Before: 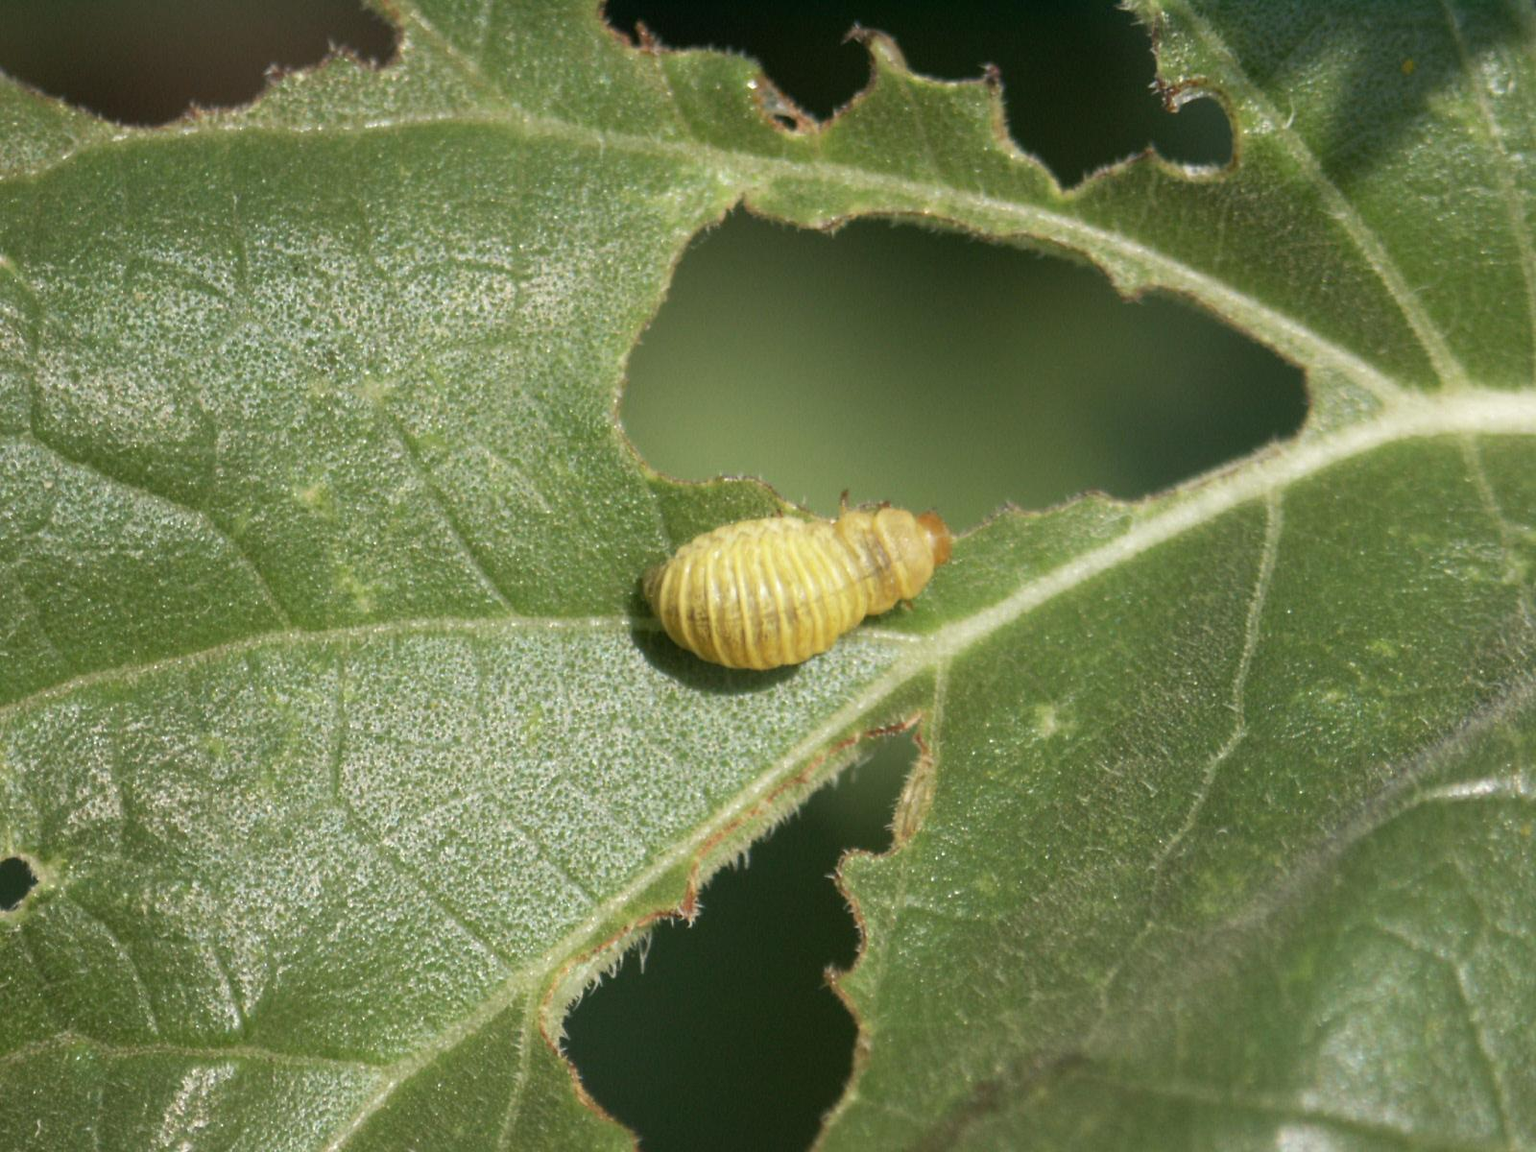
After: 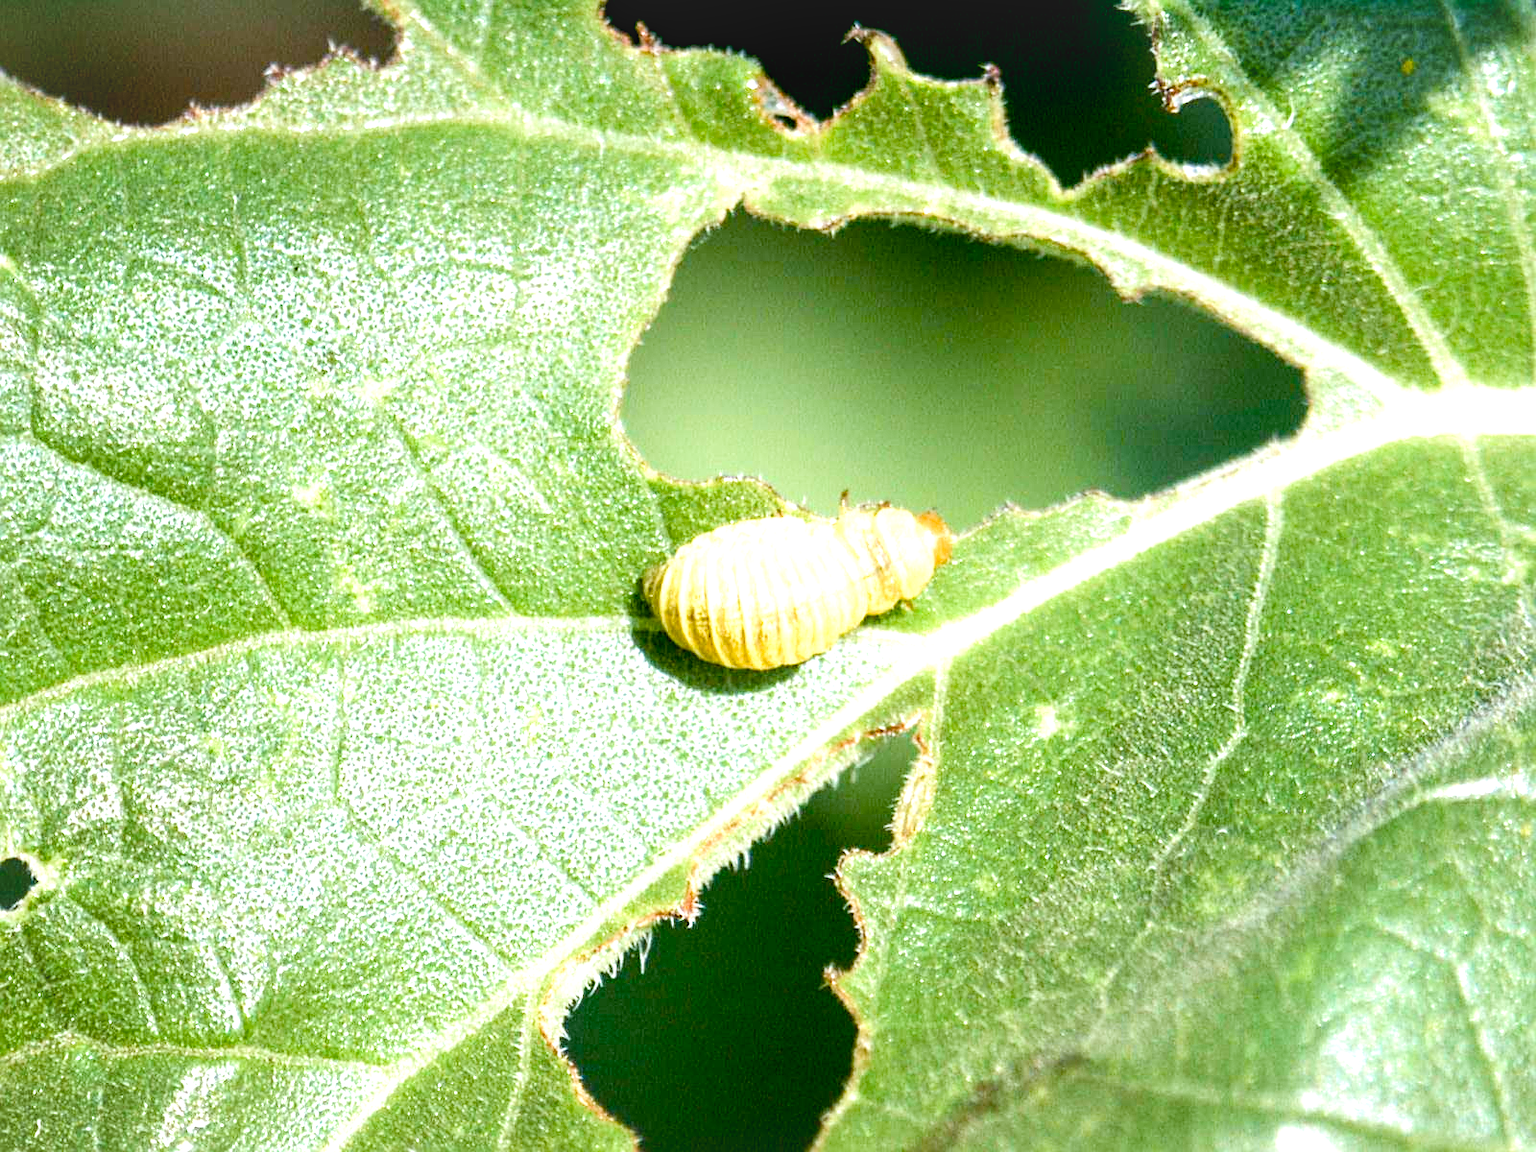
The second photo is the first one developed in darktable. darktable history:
local contrast: on, module defaults
color calibration: illuminant as shot in camera, x 0.37, y 0.382, temperature 4318.64 K
vignetting: fall-off start 84.37%, fall-off radius 80.61%, brightness 0.034, saturation -0.002, width/height ratio 1.224
exposure: black level correction 0.011, exposure 1.086 EV, compensate highlight preservation false
sharpen: on, module defaults
velvia: strength 32.11%, mid-tones bias 0.208
tone equalizer: -8 EV -0.407 EV, -7 EV -0.356 EV, -6 EV -0.366 EV, -5 EV -0.212 EV, -3 EV 0.251 EV, -2 EV 0.343 EV, -1 EV 0.374 EV, +0 EV 0.442 EV, edges refinement/feathering 500, mask exposure compensation -1.57 EV, preserve details no
tone curve: curves: ch0 [(0, 0) (0.004, 0.002) (0.02, 0.013) (0.218, 0.218) (0.664, 0.718) (0.832, 0.873) (1, 1)], preserve colors none
